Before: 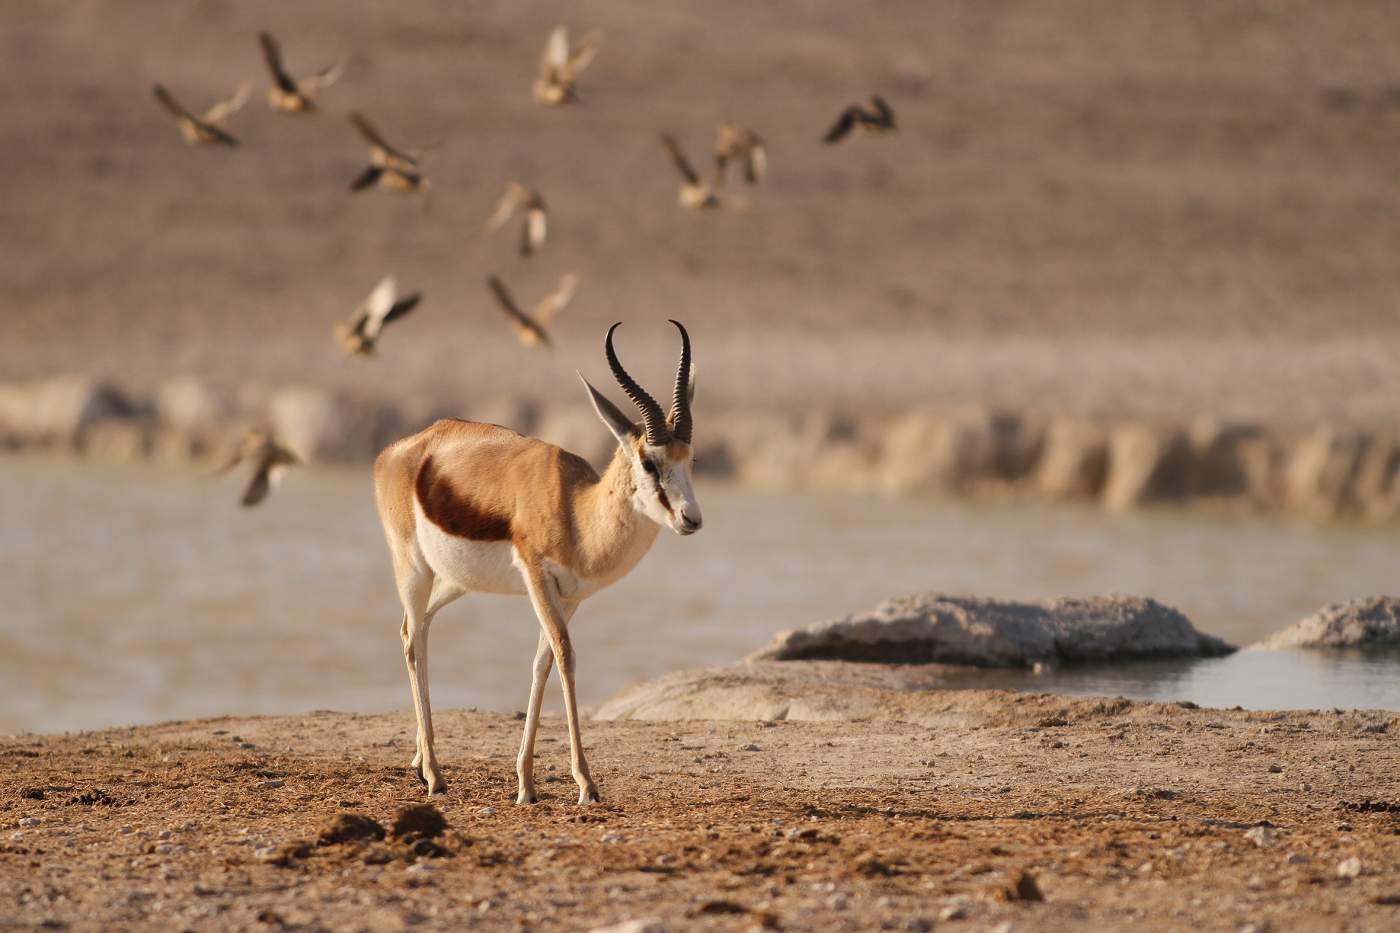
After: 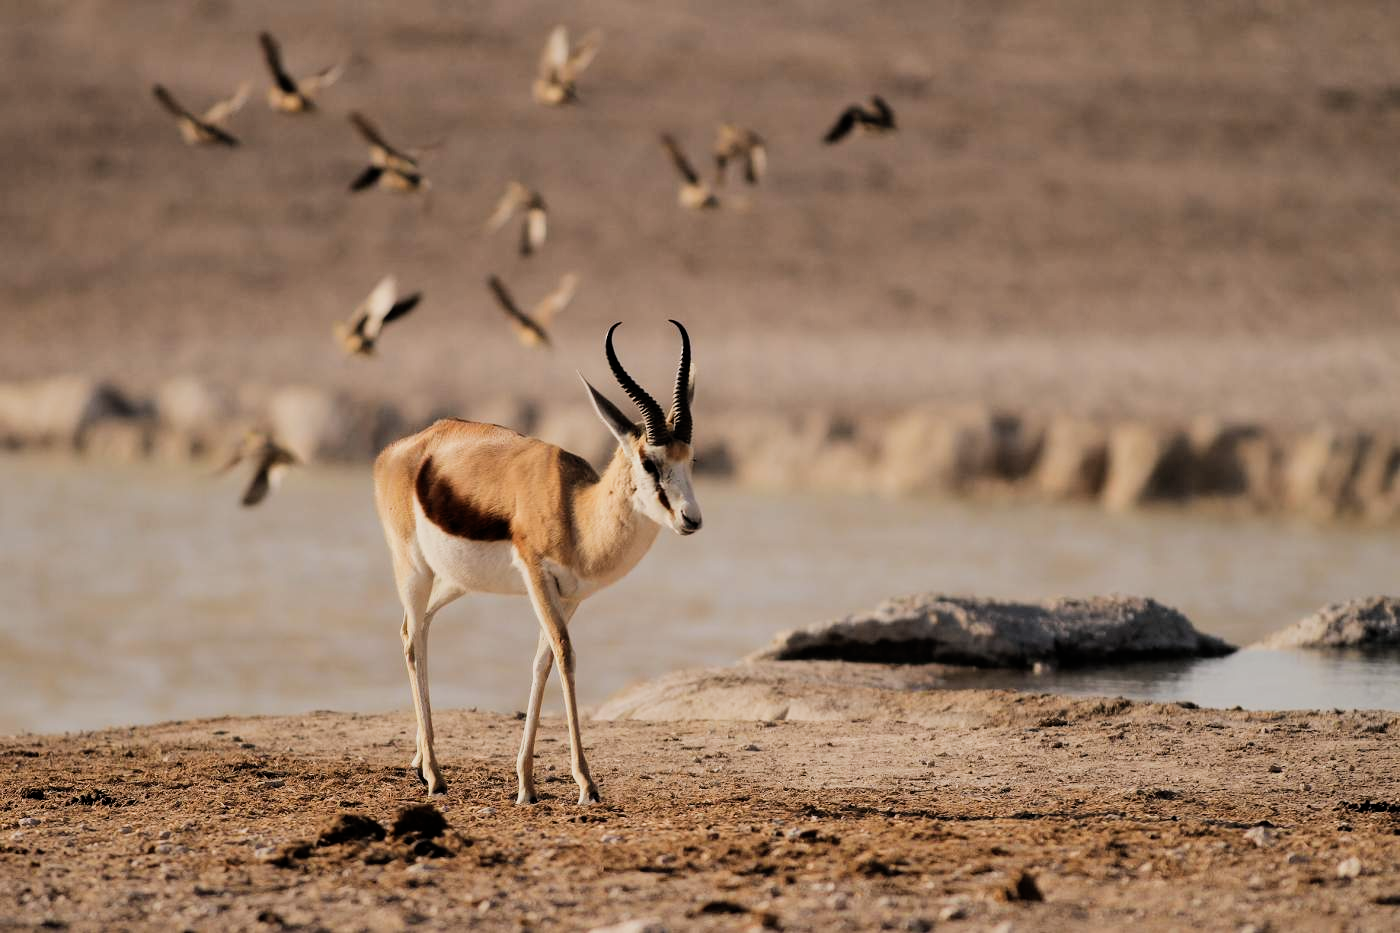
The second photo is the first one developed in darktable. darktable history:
filmic rgb: black relative exposure -5.06 EV, white relative exposure 3.96 EV, hardness 2.88, contrast 1.297, highlights saturation mix -29.69%
